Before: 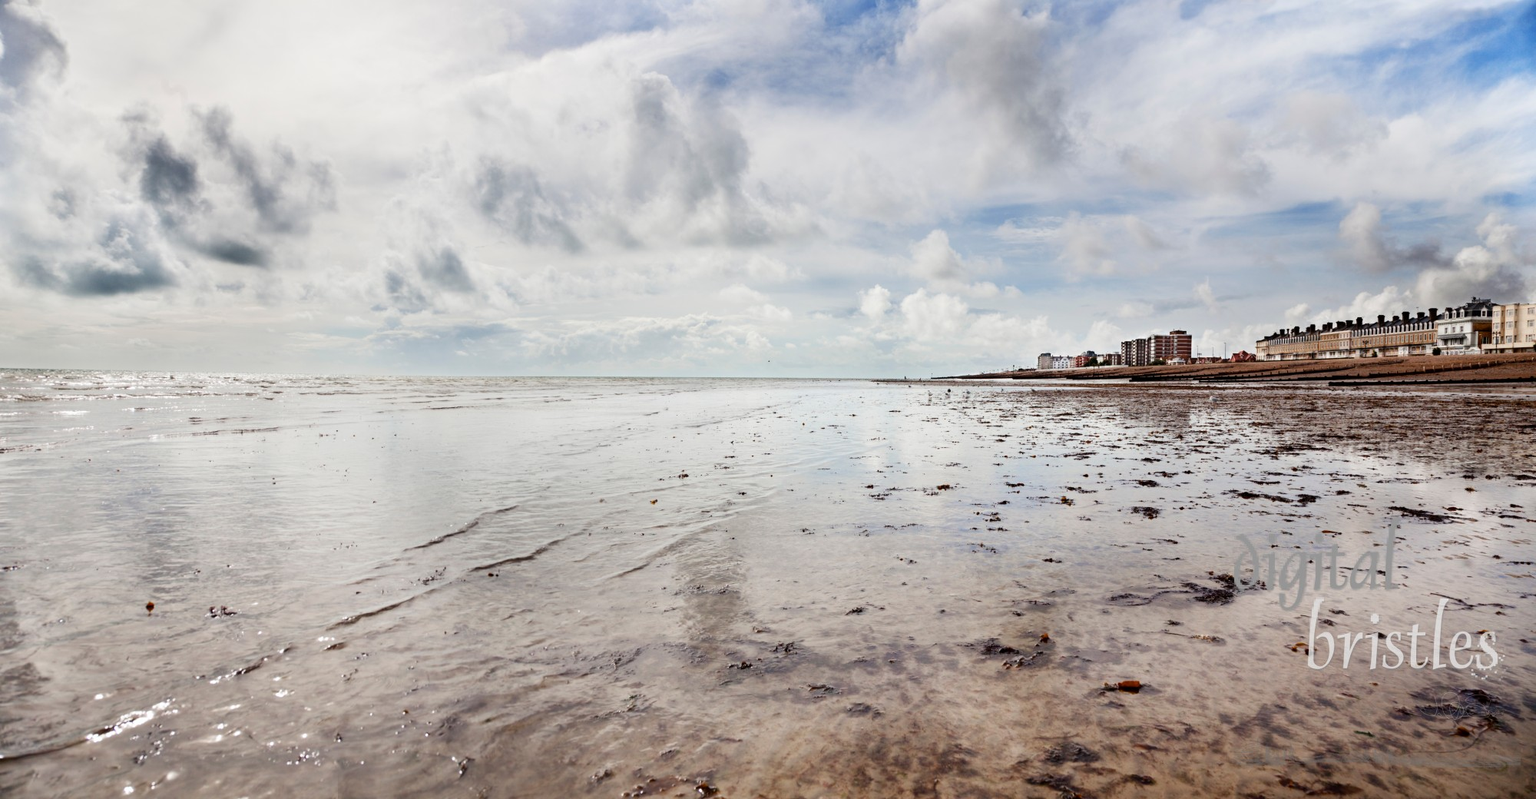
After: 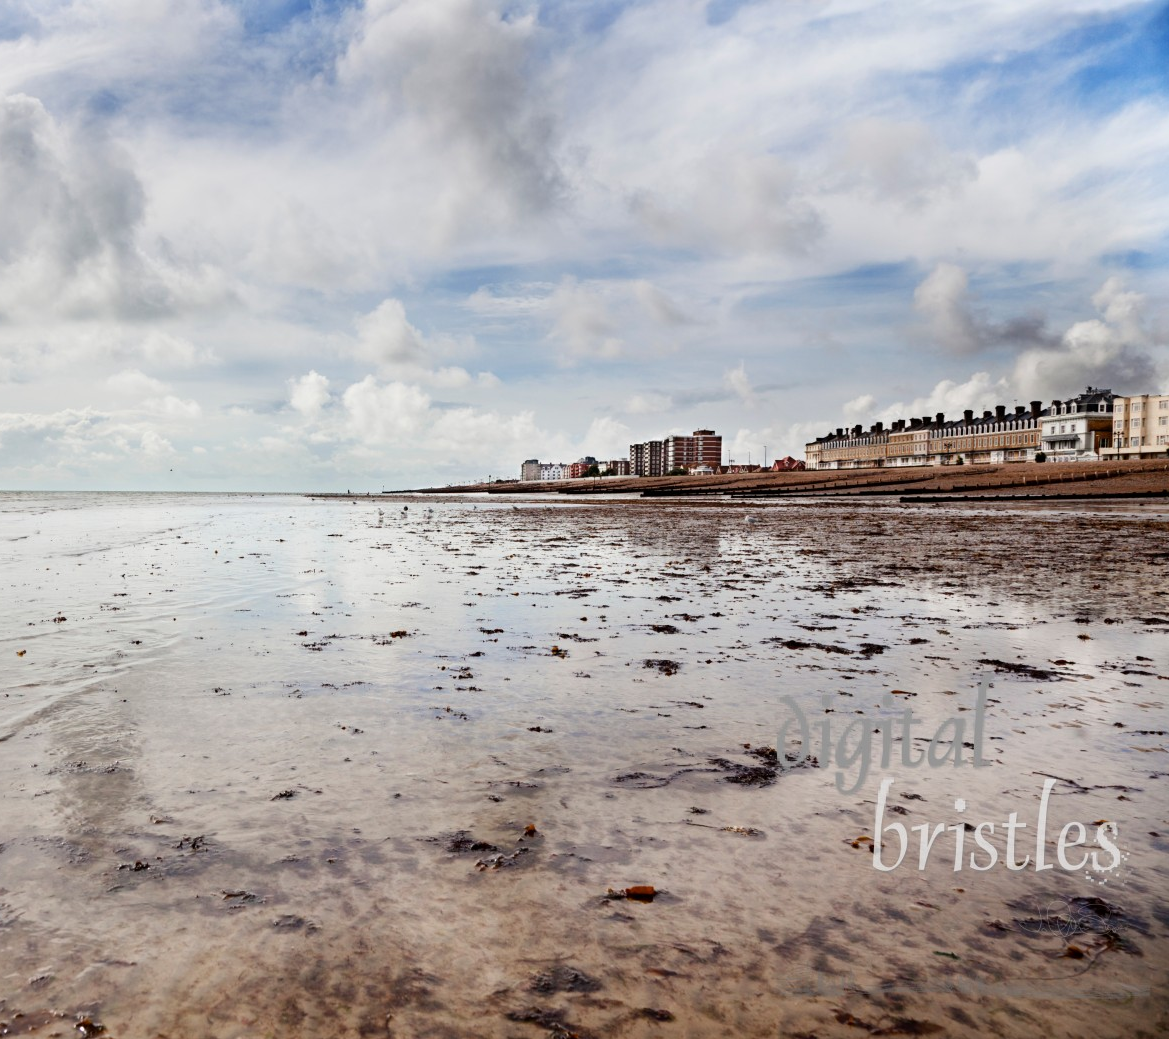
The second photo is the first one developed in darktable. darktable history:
crop: left 41.521%
